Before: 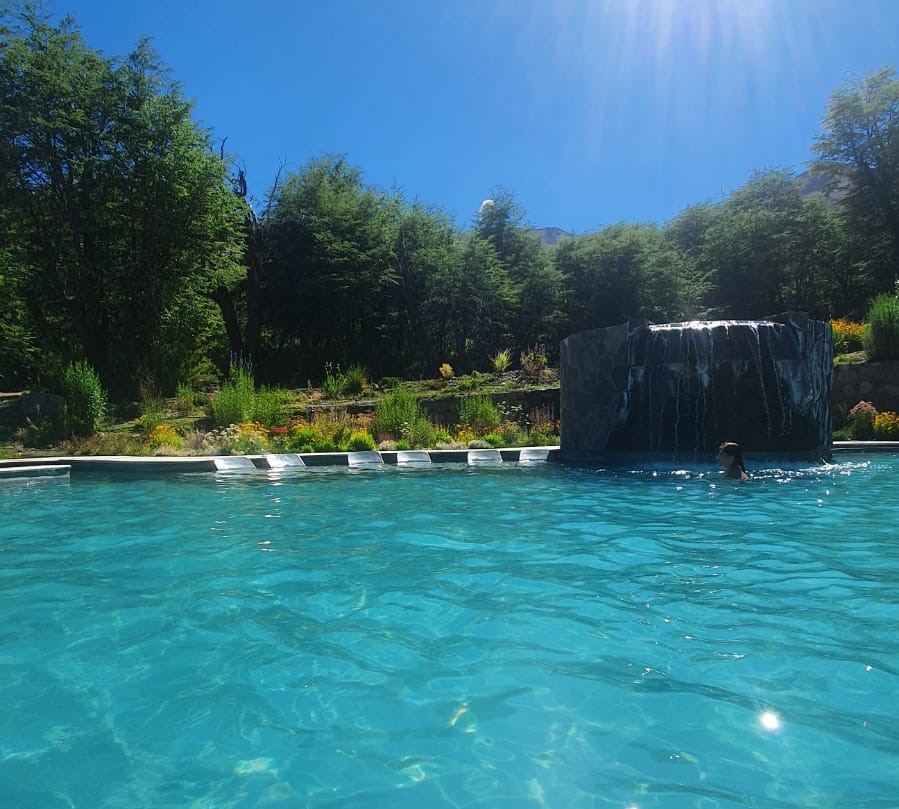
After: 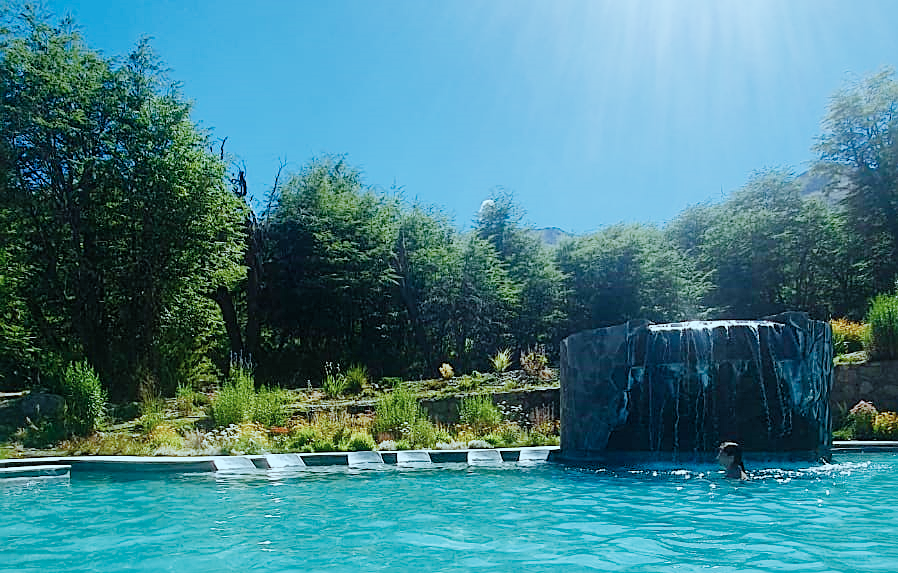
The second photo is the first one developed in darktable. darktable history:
crop: right 0.001%, bottom 29.051%
sharpen: on, module defaults
exposure: black level correction 0, exposure 1.101 EV, compensate exposure bias true, compensate highlight preservation false
filmic rgb: black relative exposure -7.38 EV, white relative exposure 5.06 EV, hardness 3.2, add noise in highlights 0.001, preserve chrominance no, color science v3 (2019), use custom middle-gray values true, contrast in highlights soft
color balance rgb: shadows lift › hue 87.18°, highlights gain › chroma 2.193%, highlights gain › hue 74.62°, linear chroma grading › global chroma 19.776%, perceptual saturation grading › global saturation -0.106%, perceptual saturation grading › mid-tones 6.173%, perceptual saturation grading › shadows 71.911%
color correction: highlights a* -13.42, highlights b* -17.65, saturation 0.703
